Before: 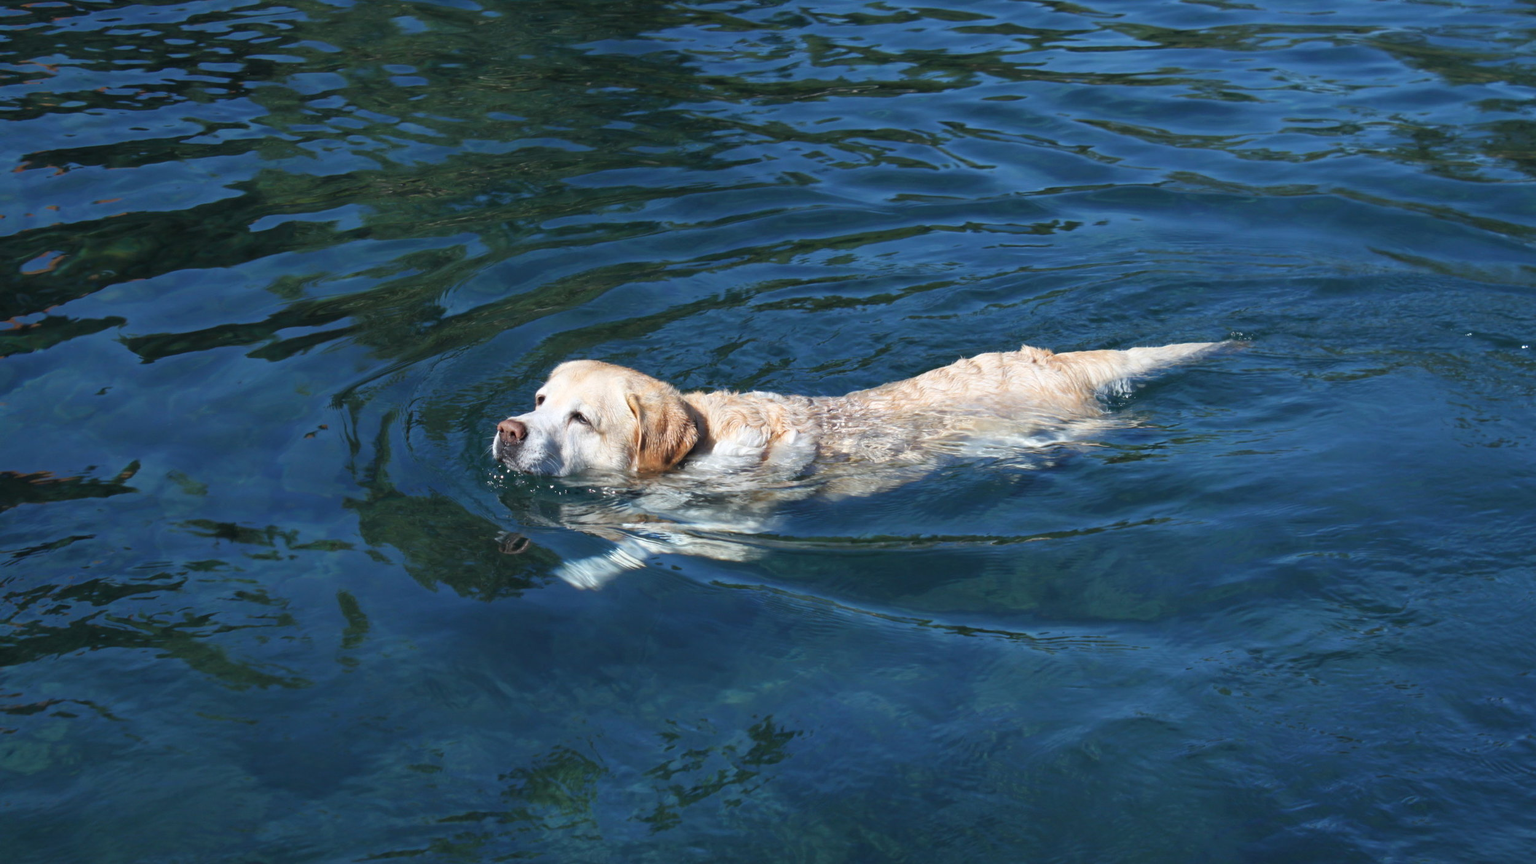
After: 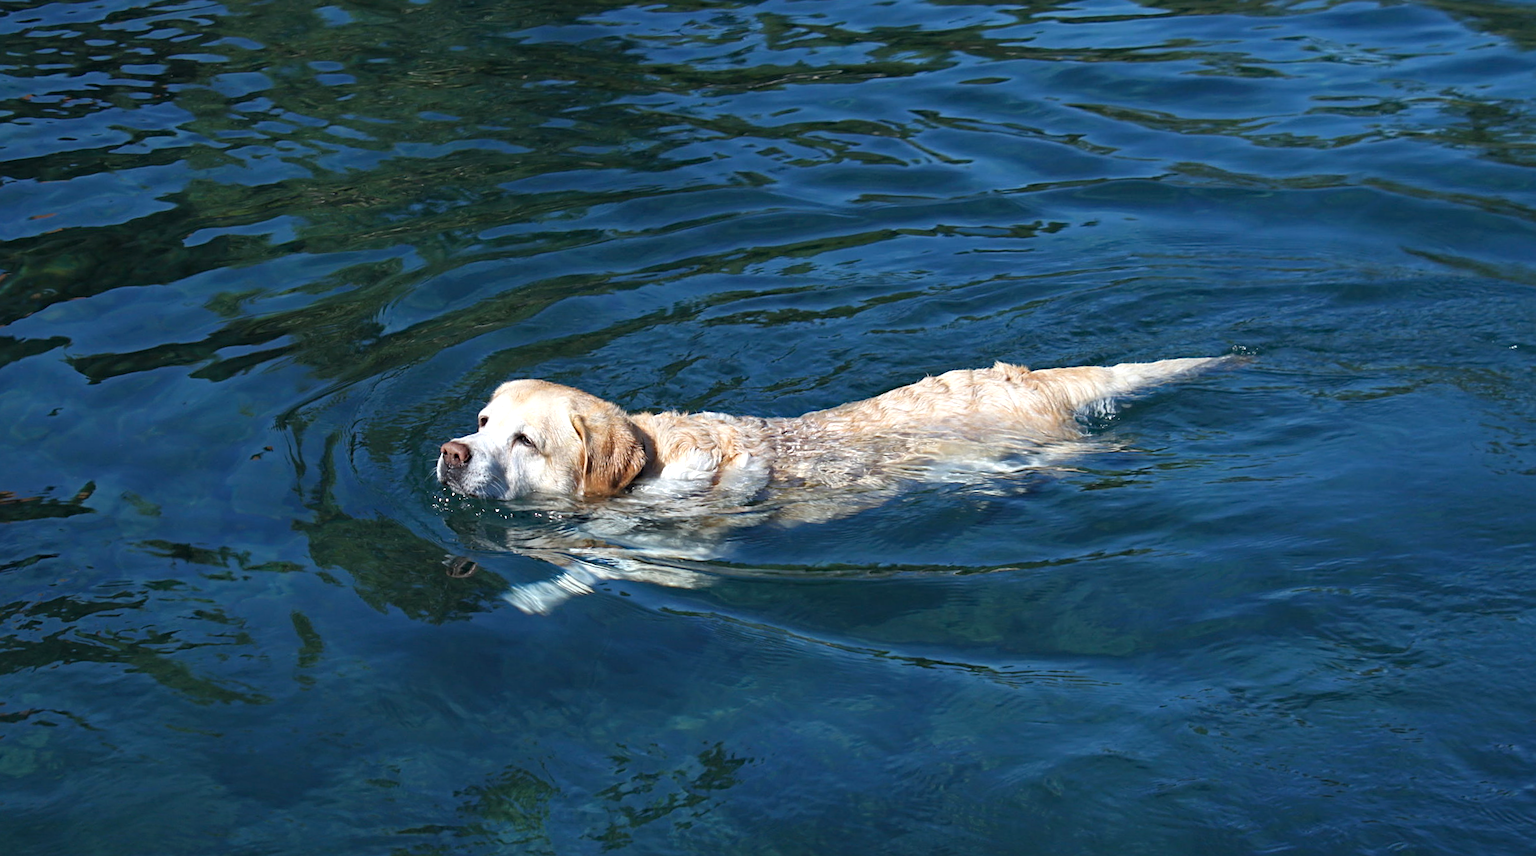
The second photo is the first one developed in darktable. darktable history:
sharpen: on, module defaults
rotate and perspective: rotation 0.062°, lens shift (vertical) 0.115, lens shift (horizontal) -0.133, crop left 0.047, crop right 0.94, crop top 0.061, crop bottom 0.94
haze removal: compatibility mode true, adaptive false
